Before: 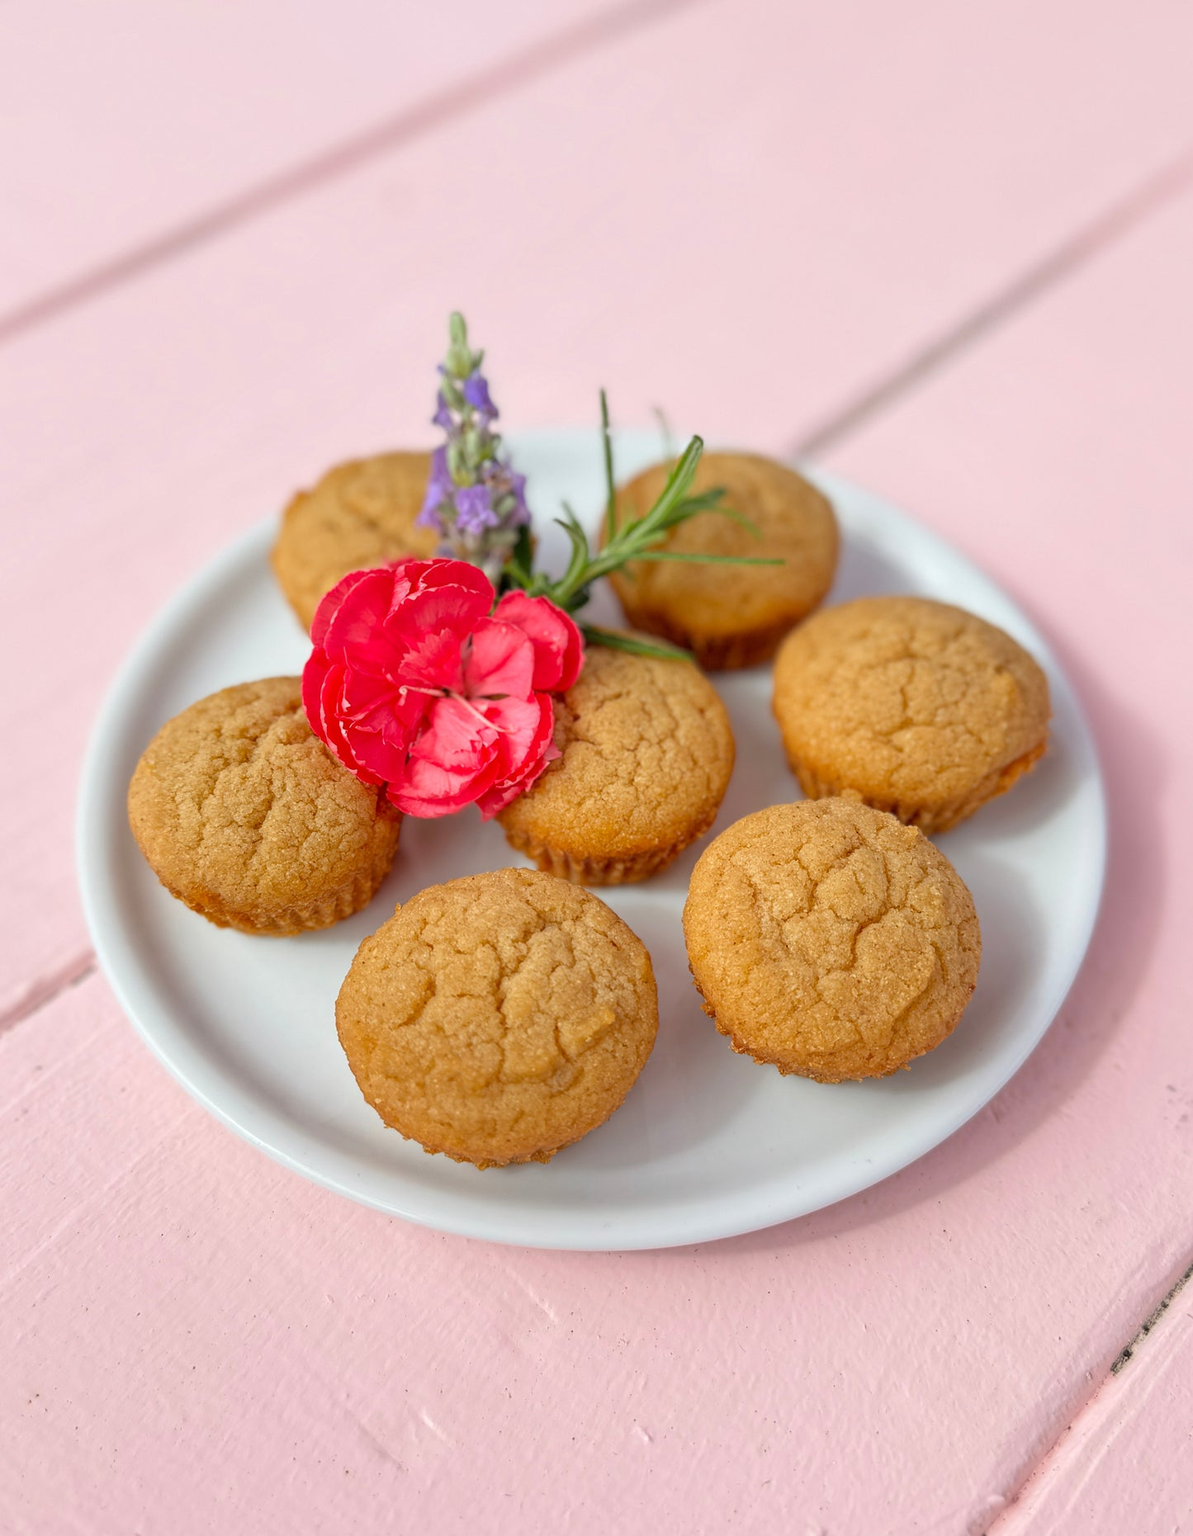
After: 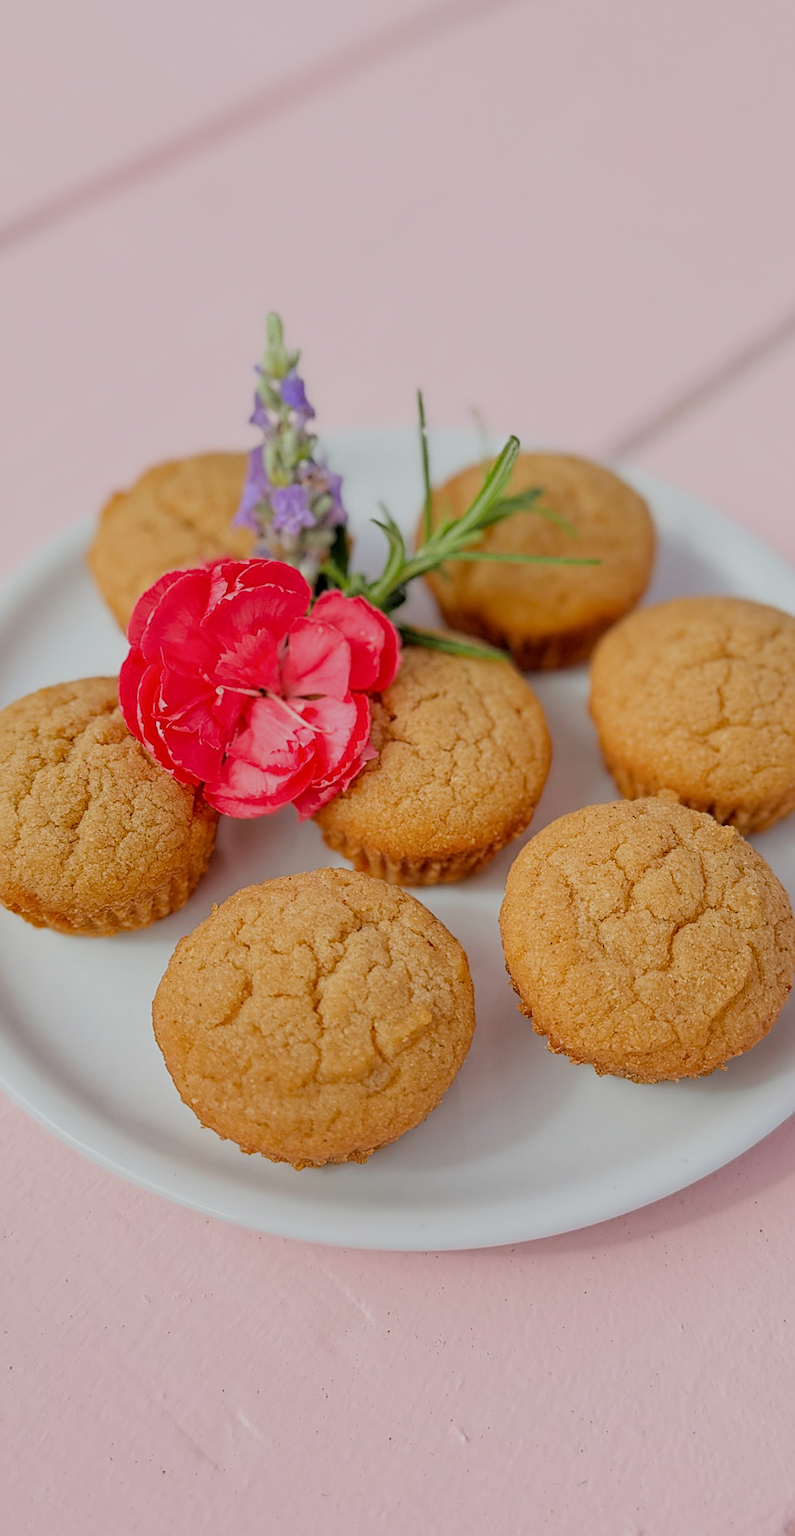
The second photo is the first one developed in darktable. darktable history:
filmic rgb: middle gray luminance 29.87%, black relative exposure -8.92 EV, white relative exposure 7 EV, threshold 2.95 EV, target black luminance 0%, hardness 2.96, latitude 2.78%, contrast 0.959, highlights saturation mix 5.76%, shadows ↔ highlights balance 12.69%, enable highlight reconstruction true
sharpen: on, module defaults
crop: left 15.383%, right 17.842%
